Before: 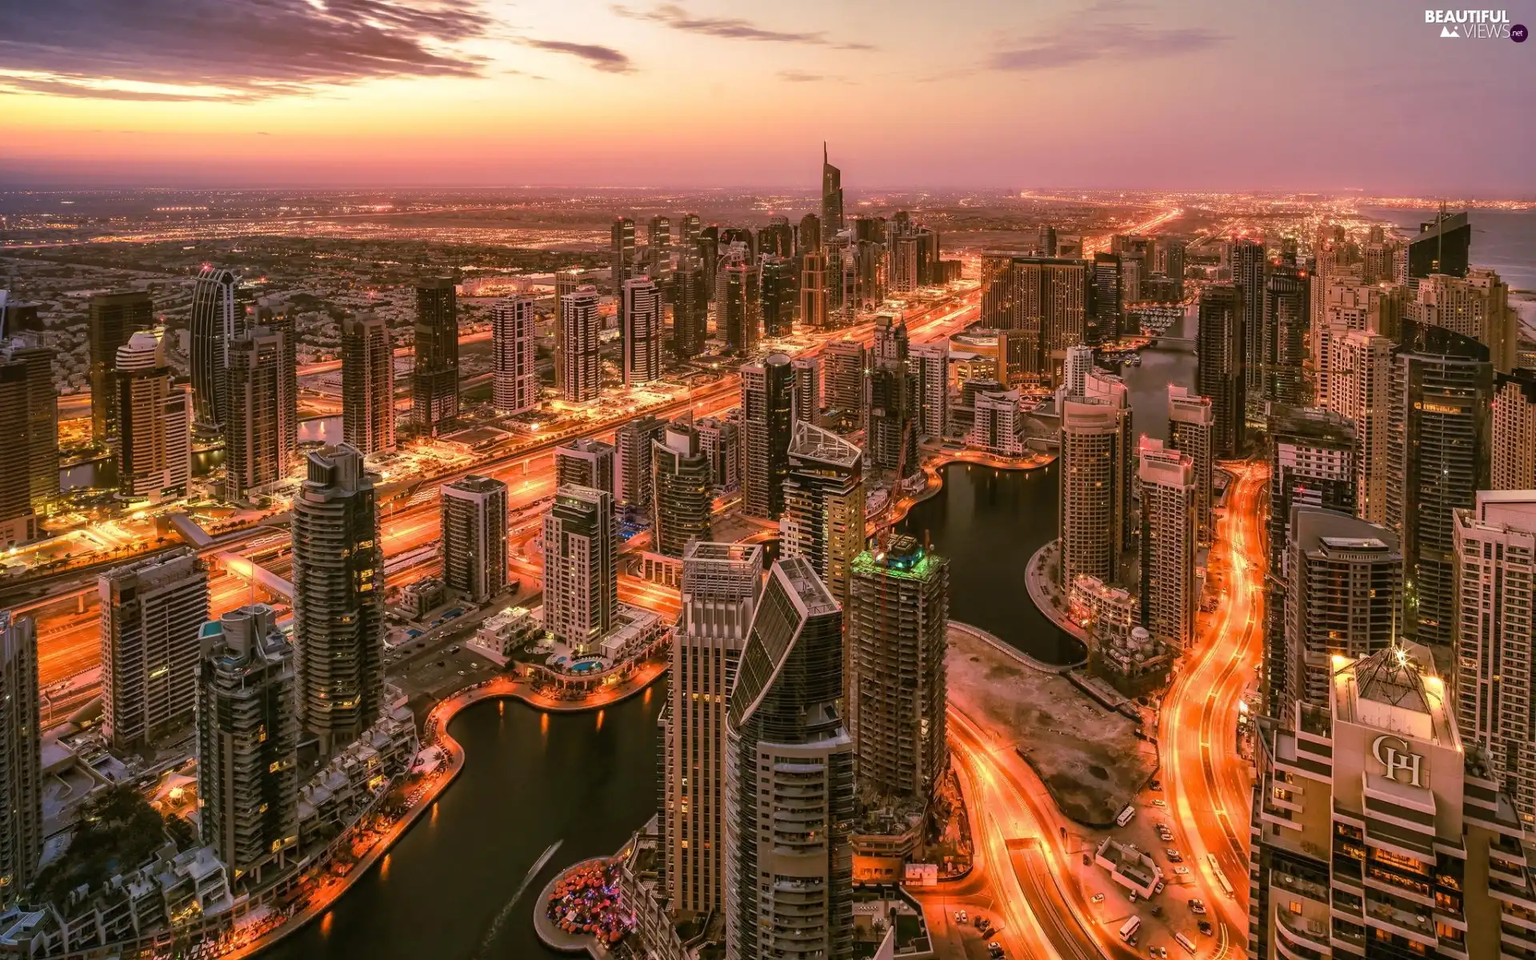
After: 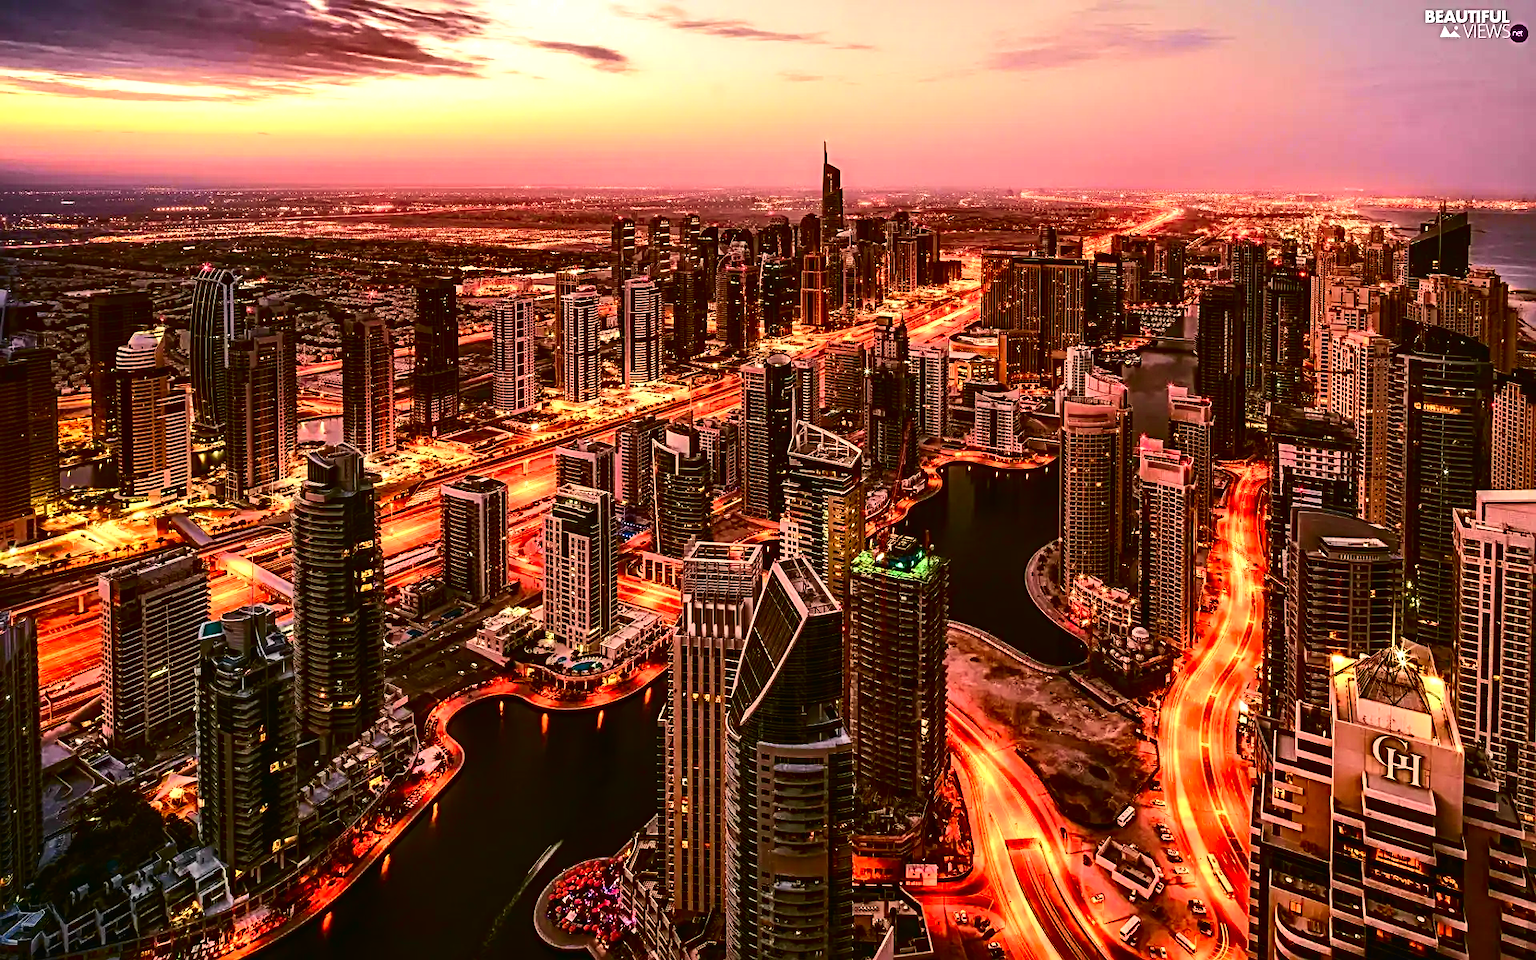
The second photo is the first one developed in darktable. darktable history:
contrast brightness saturation: contrast 0.22, brightness -0.19, saturation 0.24
sharpen: radius 4
exposure: exposure 0.4 EV, compensate highlight preservation false
tone curve: curves: ch0 [(0, 0.015) (0.037, 0.032) (0.131, 0.113) (0.275, 0.26) (0.497, 0.531) (0.617, 0.663) (0.704, 0.748) (0.813, 0.842) (0.911, 0.931) (0.997, 1)]; ch1 [(0, 0) (0.301, 0.3) (0.444, 0.438) (0.493, 0.494) (0.501, 0.499) (0.534, 0.543) (0.582, 0.605) (0.658, 0.687) (0.746, 0.79) (1, 1)]; ch2 [(0, 0) (0.246, 0.234) (0.36, 0.356) (0.415, 0.426) (0.476, 0.492) (0.502, 0.499) (0.525, 0.513) (0.533, 0.534) (0.586, 0.598) (0.634, 0.643) (0.706, 0.717) (0.853, 0.83) (1, 0.951)], color space Lab, independent channels, preserve colors none
